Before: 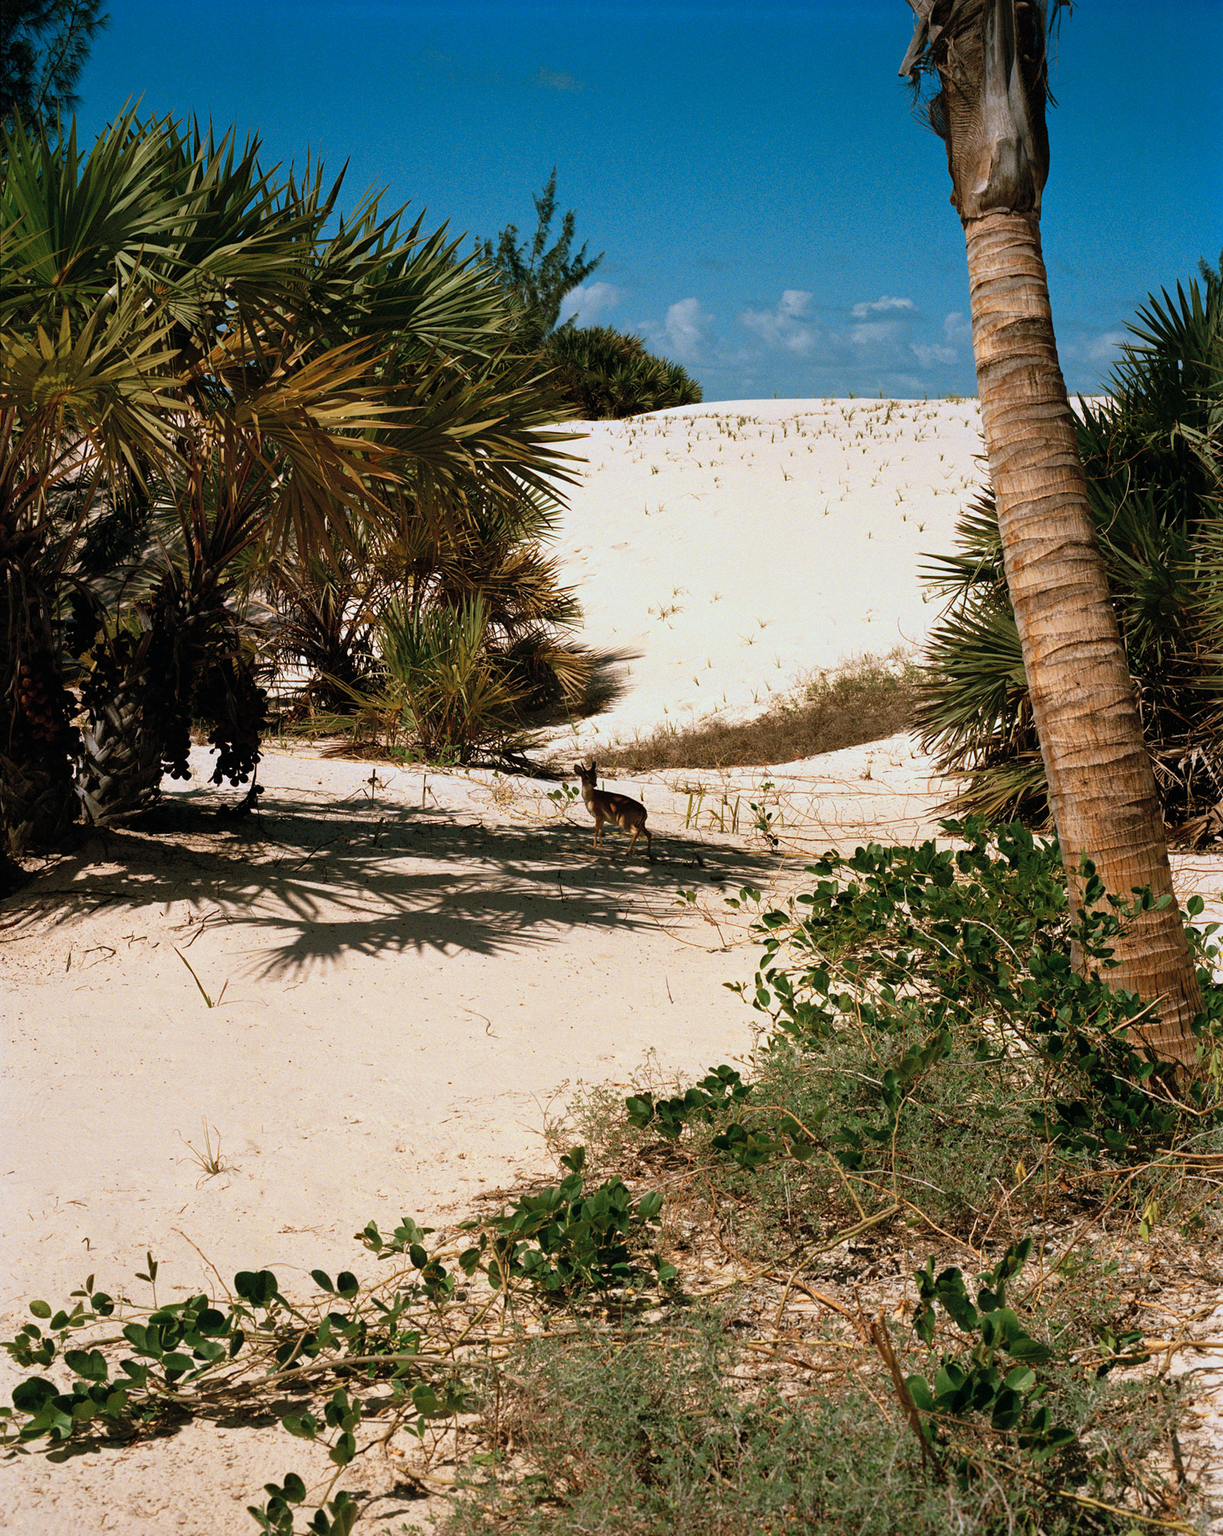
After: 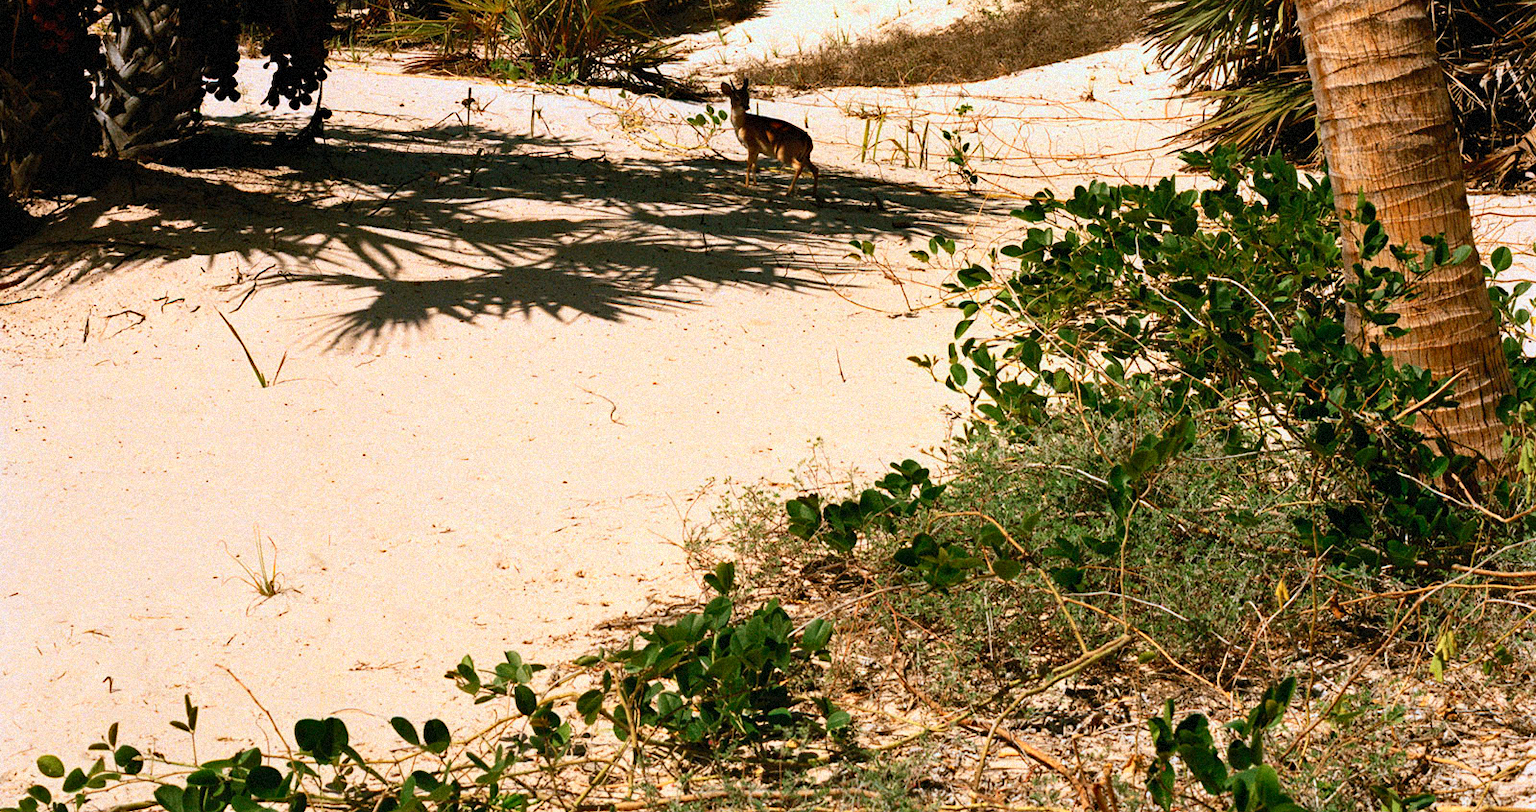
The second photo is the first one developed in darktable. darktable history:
crop: top 45.551%, bottom 12.262%
contrast brightness saturation: contrast 0.23, brightness 0.1, saturation 0.29
grain: mid-tones bias 0%
haze removal: on, module defaults
